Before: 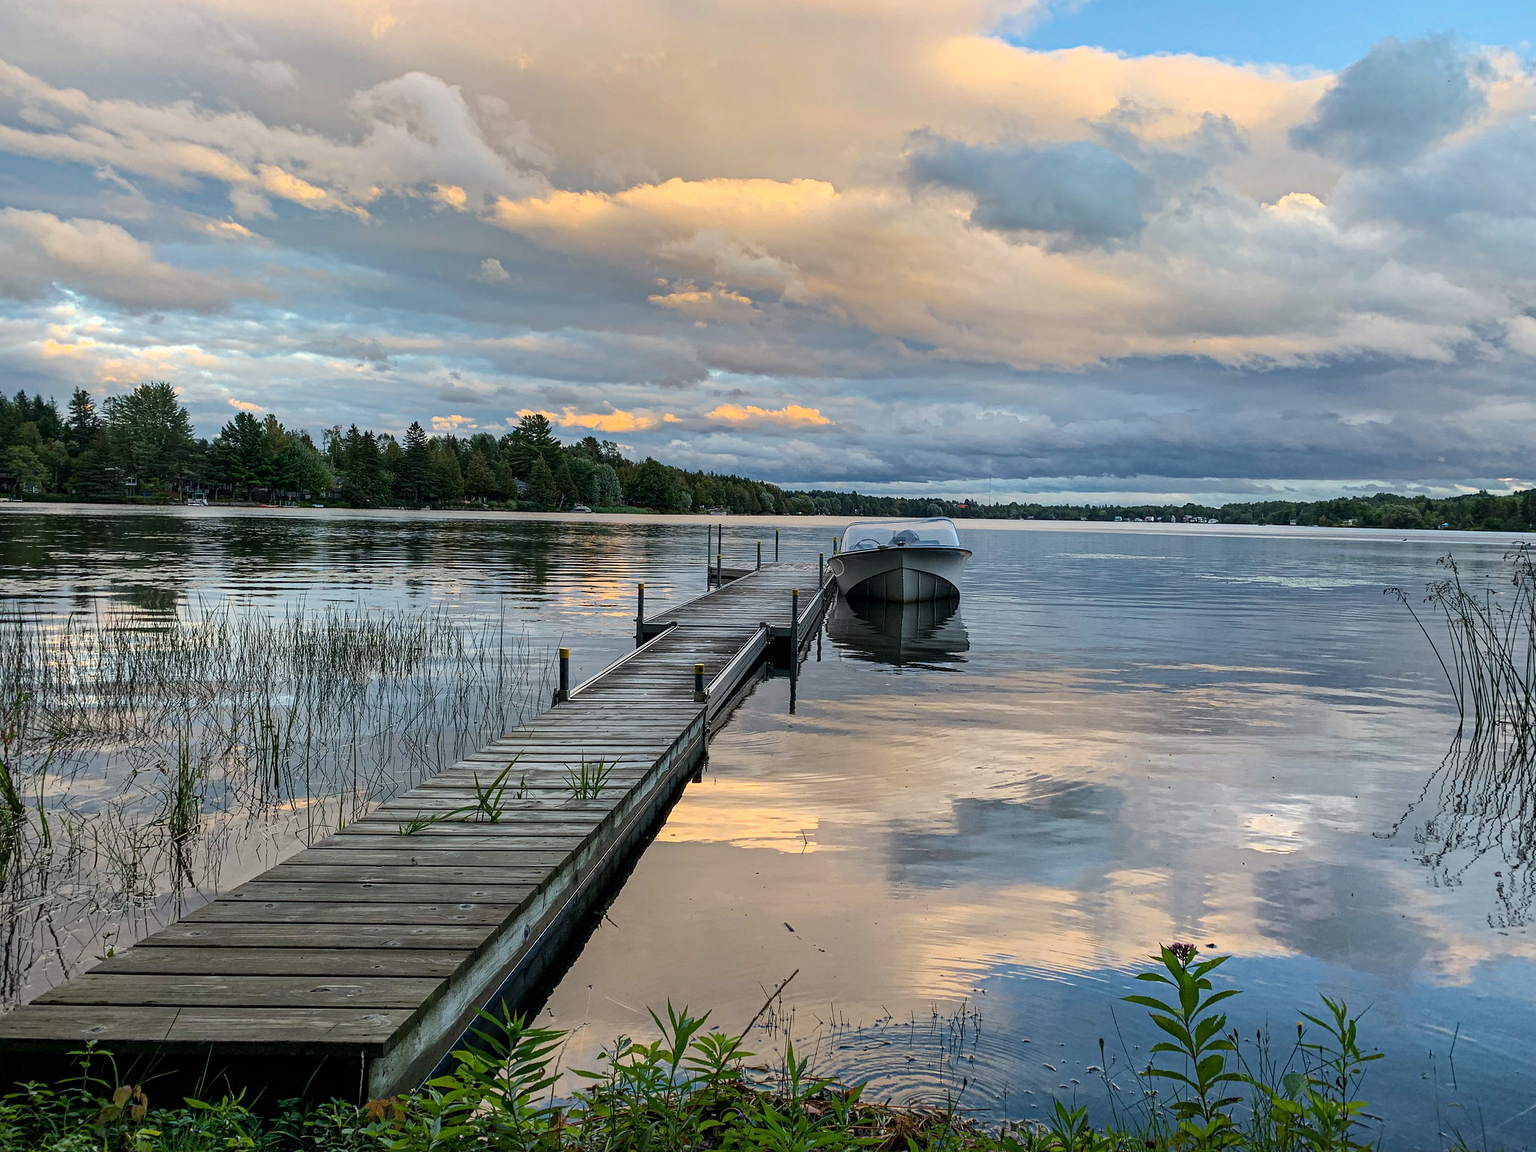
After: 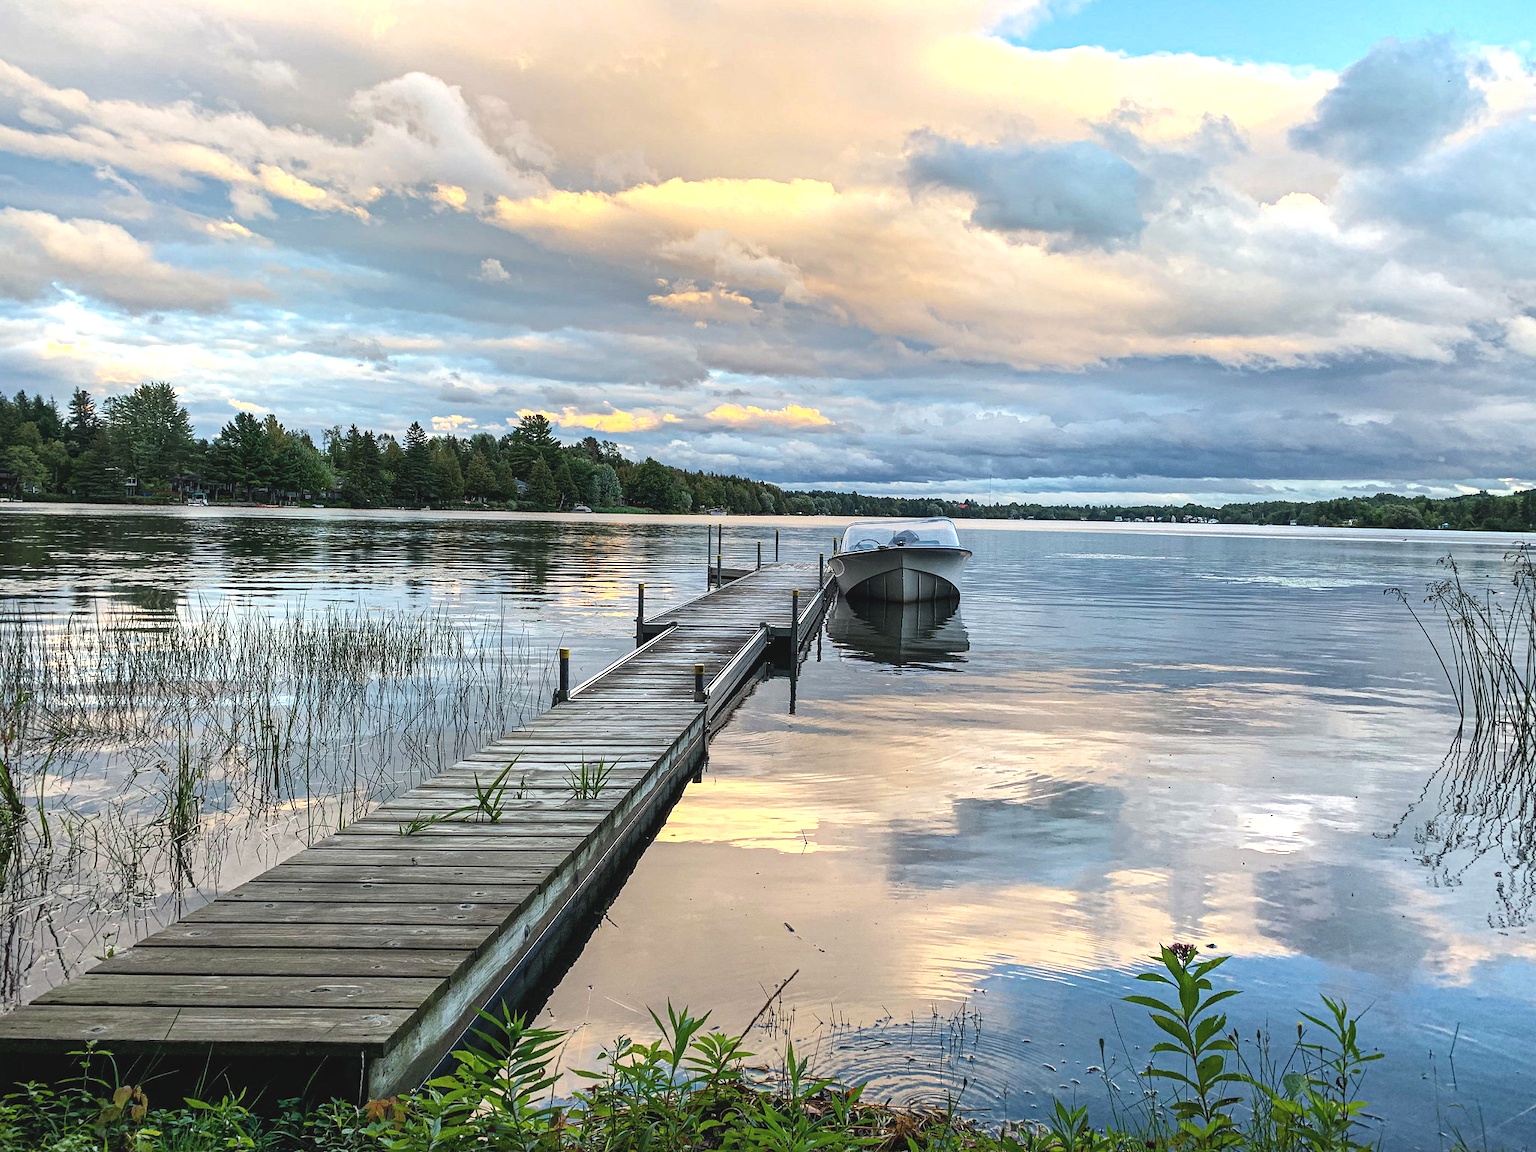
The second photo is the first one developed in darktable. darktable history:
local contrast: highlights 103%, shadows 98%, detail 119%, midtone range 0.2
exposure: black level correction -0.005, exposure 0.619 EV, compensate exposure bias true, compensate highlight preservation false
